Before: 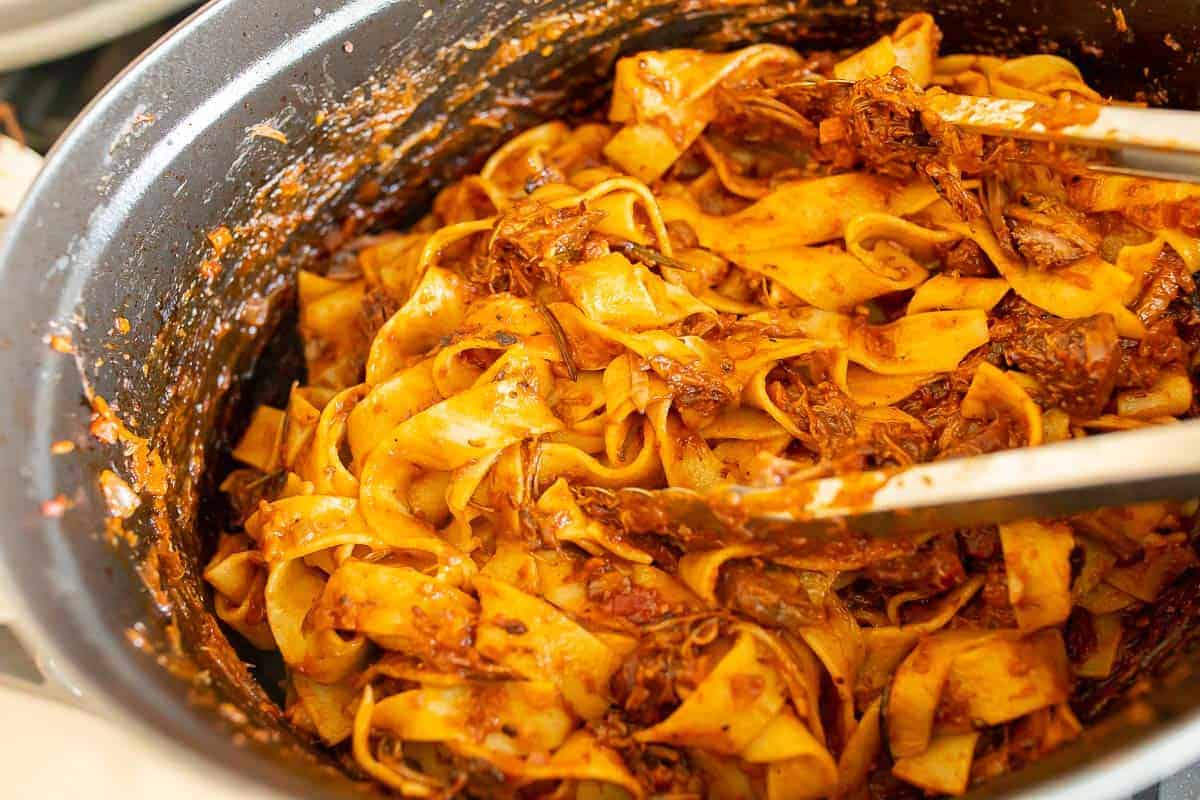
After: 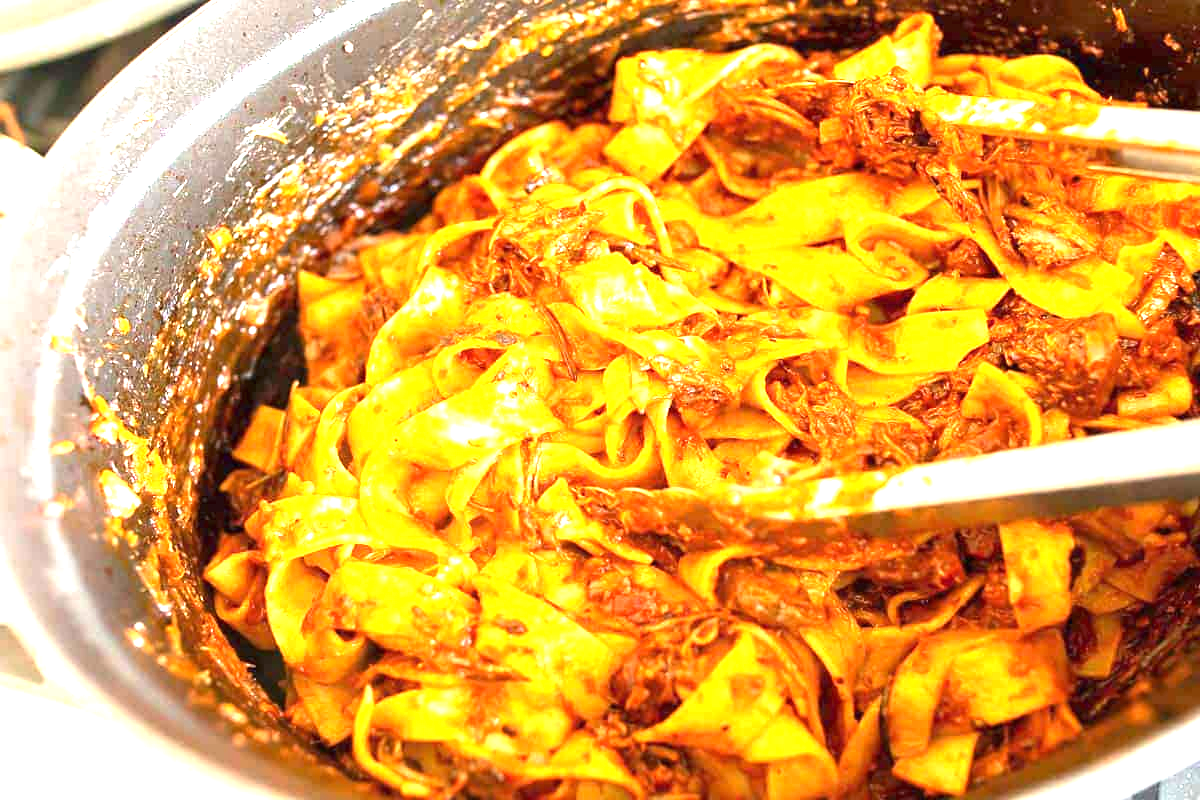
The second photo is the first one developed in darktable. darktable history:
exposure: black level correction 0, exposure 1.537 EV, compensate highlight preservation false
